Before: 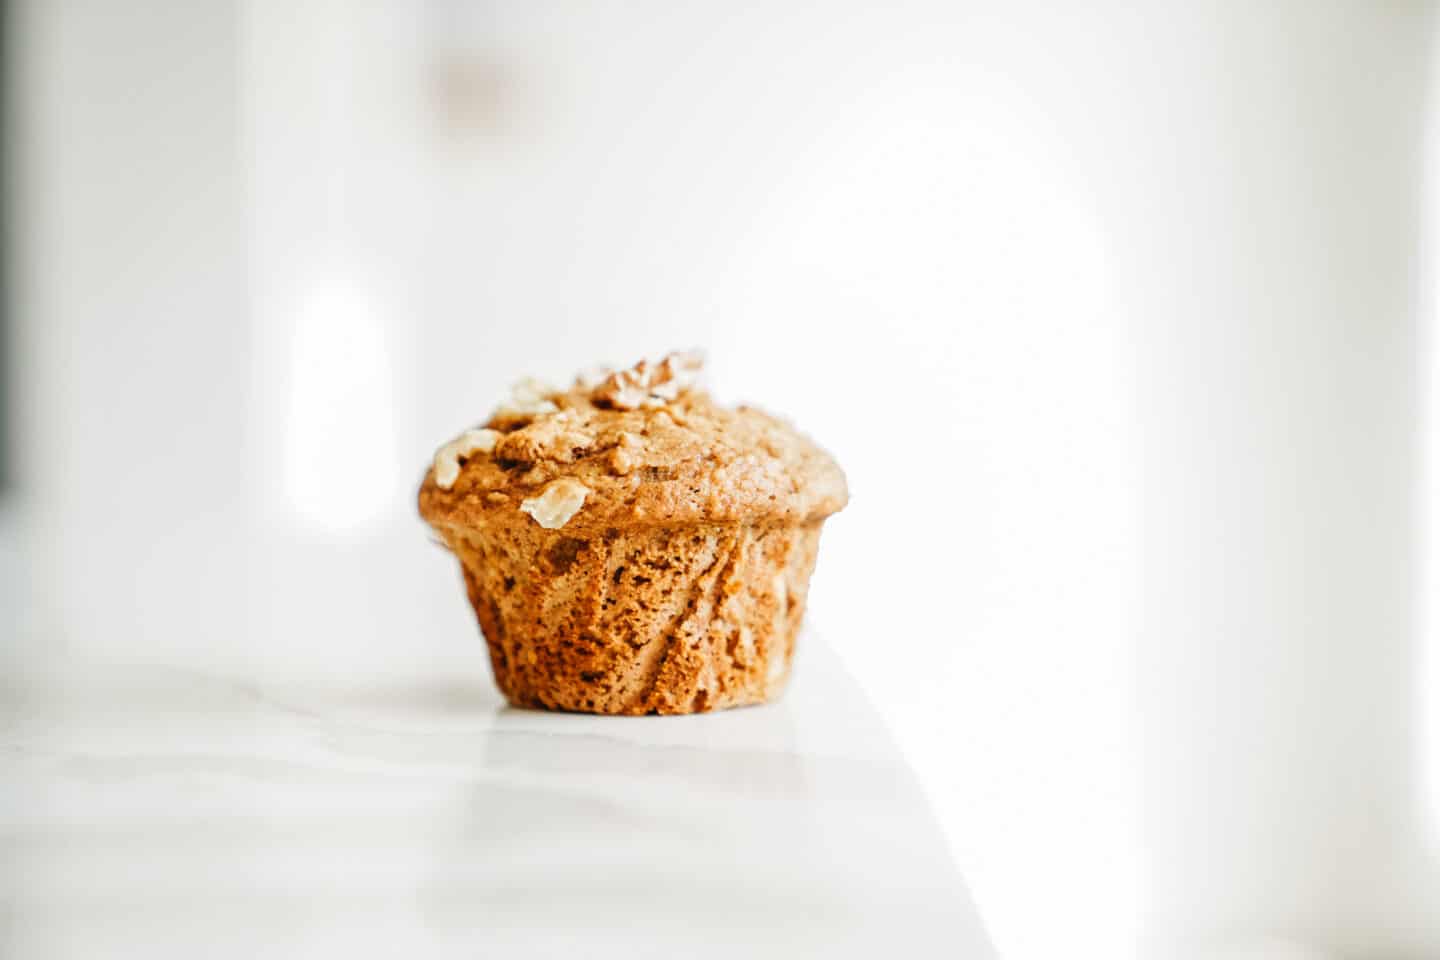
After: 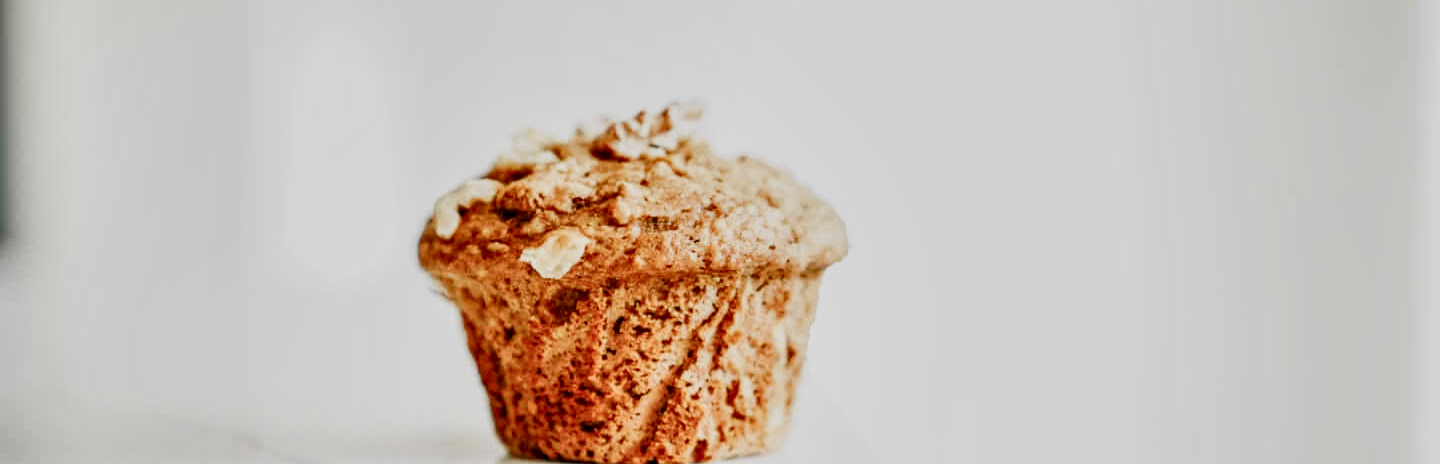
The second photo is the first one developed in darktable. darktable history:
shadows and highlights: soften with gaussian
tone curve: curves: ch0 [(0, 0.013) (0.054, 0.018) (0.205, 0.191) (0.289, 0.292) (0.39, 0.424) (0.493, 0.551) (0.647, 0.752) (0.778, 0.895) (1, 0.998)]; ch1 [(0, 0) (0.385, 0.343) (0.439, 0.415) (0.494, 0.495) (0.501, 0.501) (0.51, 0.509) (0.54, 0.546) (0.586, 0.606) (0.66, 0.701) (0.783, 0.804) (1, 1)]; ch2 [(0, 0) (0.32, 0.281) (0.403, 0.399) (0.441, 0.428) (0.47, 0.469) (0.498, 0.496) (0.524, 0.538) (0.566, 0.579) (0.633, 0.665) (0.7, 0.711) (1, 1)], color space Lab, independent channels, preserve colors none
crop and rotate: top 26.056%, bottom 25.543%
tone equalizer: on, module defaults
local contrast: on, module defaults
sigmoid: contrast 1.05, skew -0.15
